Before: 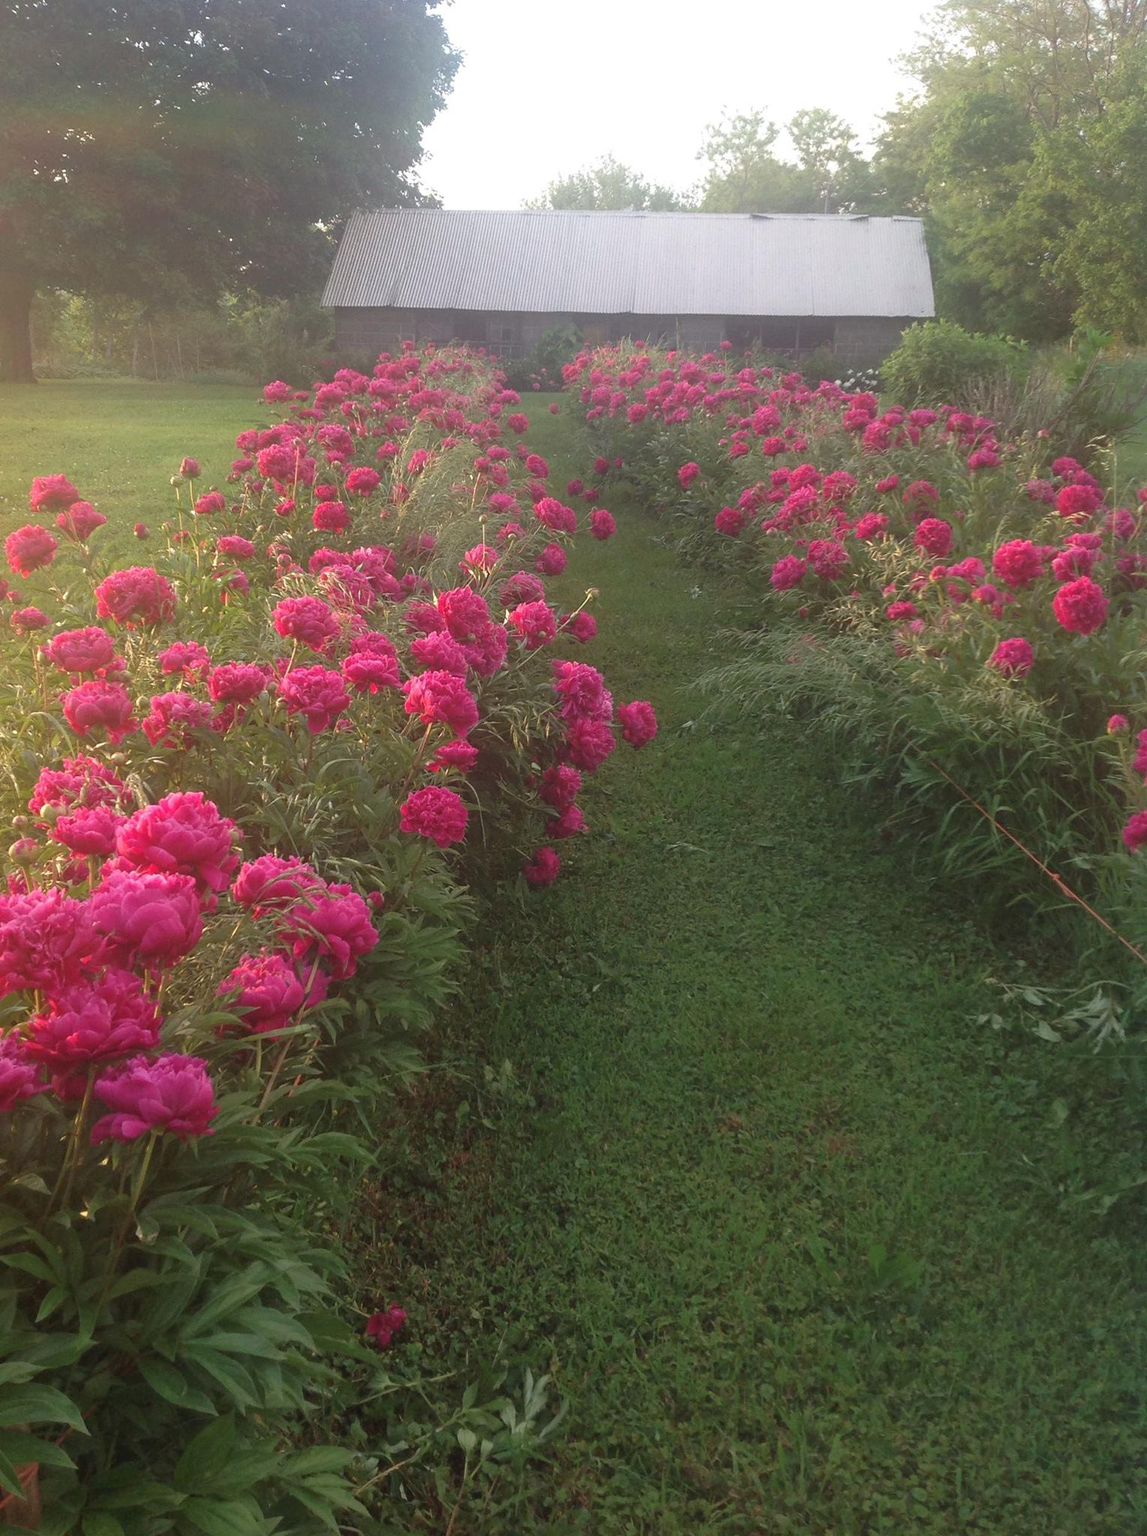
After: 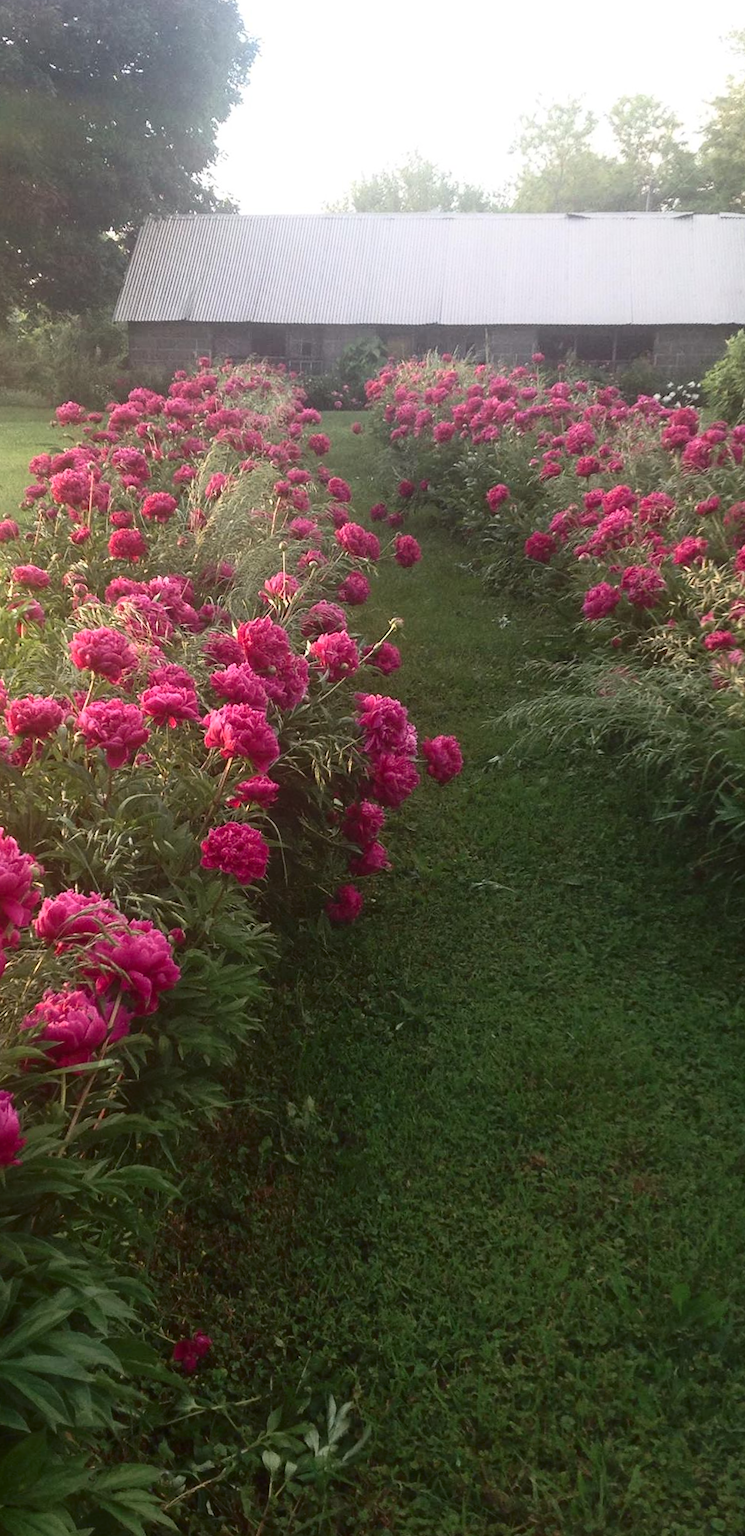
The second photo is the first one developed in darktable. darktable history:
crop: left 15.419%, right 17.914%
contrast brightness saturation: contrast 0.28
rotate and perspective: rotation 0.074°, lens shift (vertical) 0.096, lens shift (horizontal) -0.041, crop left 0.043, crop right 0.952, crop top 0.024, crop bottom 0.979
